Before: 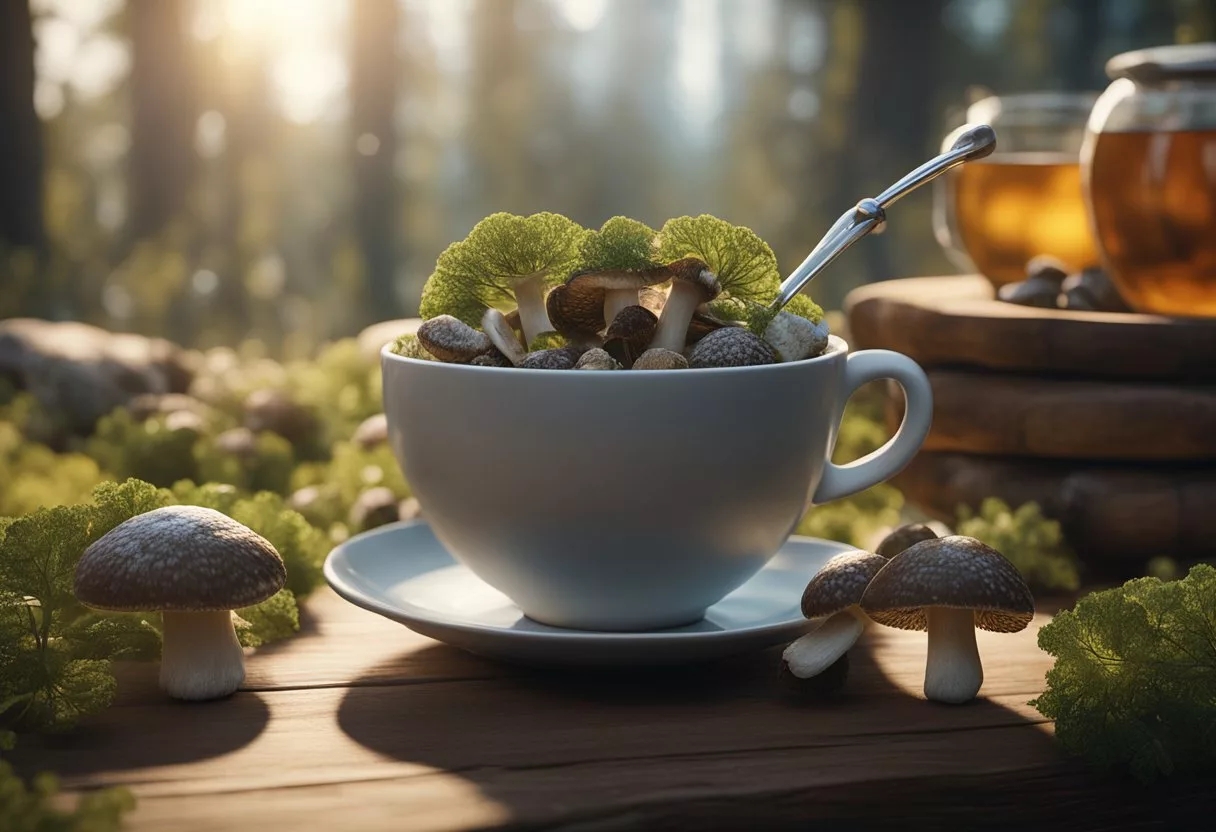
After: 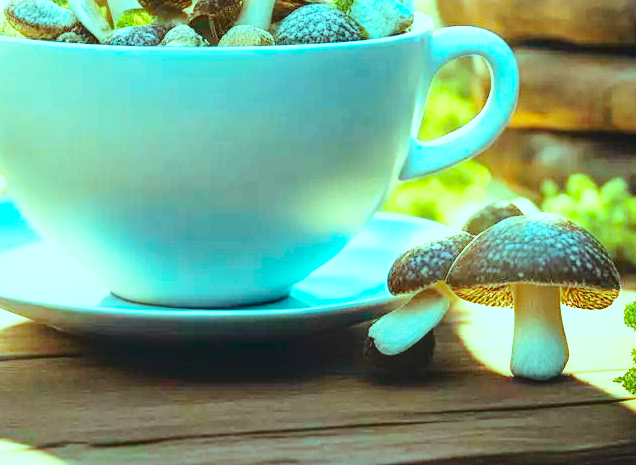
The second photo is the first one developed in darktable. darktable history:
exposure: black level correction 0, exposure 1.616 EV, compensate highlight preservation false
local contrast: on, module defaults
color balance rgb: highlights gain › luminance 19.73%, highlights gain › chroma 13.054%, highlights gain › hue 176.51°, perceptual saturation grading › global saturation 29.378%, global vibrance 20%
base curve: curves: ch0 [(0, 0) (0.028, 0.03) (0.121, 0.232) (0.46, 0.748) (0.859, 0.968) (1, 1)], preserve colors none
tone curve: curves: ch0 [(0, 0.056) (0.049, 0.073) (0.155, 0.127) (0.33, 0.331) (0.432, 0.46) (0.601, 0.655) (0.843, 0.876) (1, 0.965)]; ch1 [(0, 0) (0.339, 0.334) (0.445, 0.419) (0.476, 0.454) (0.497, 0.494) (0.53, 0.511) (0.557, 0.549) (0.613, 0.614) (0.728, 0.729) (1, 1)]; ch2 [(0, 0) (0.327, 0.318) (0.417, 0.426) (0.46, 0.453) (0.502, 0.5) (0.526, 0.52) (0.54, 0.543) (0.606, 0.61) (0.74, 0.716) (1, 1)], color space Lab, independent channels, preserve colors none
crop: left 34.071%, top 38.829%, right 13.546%, bottom 5.195%
